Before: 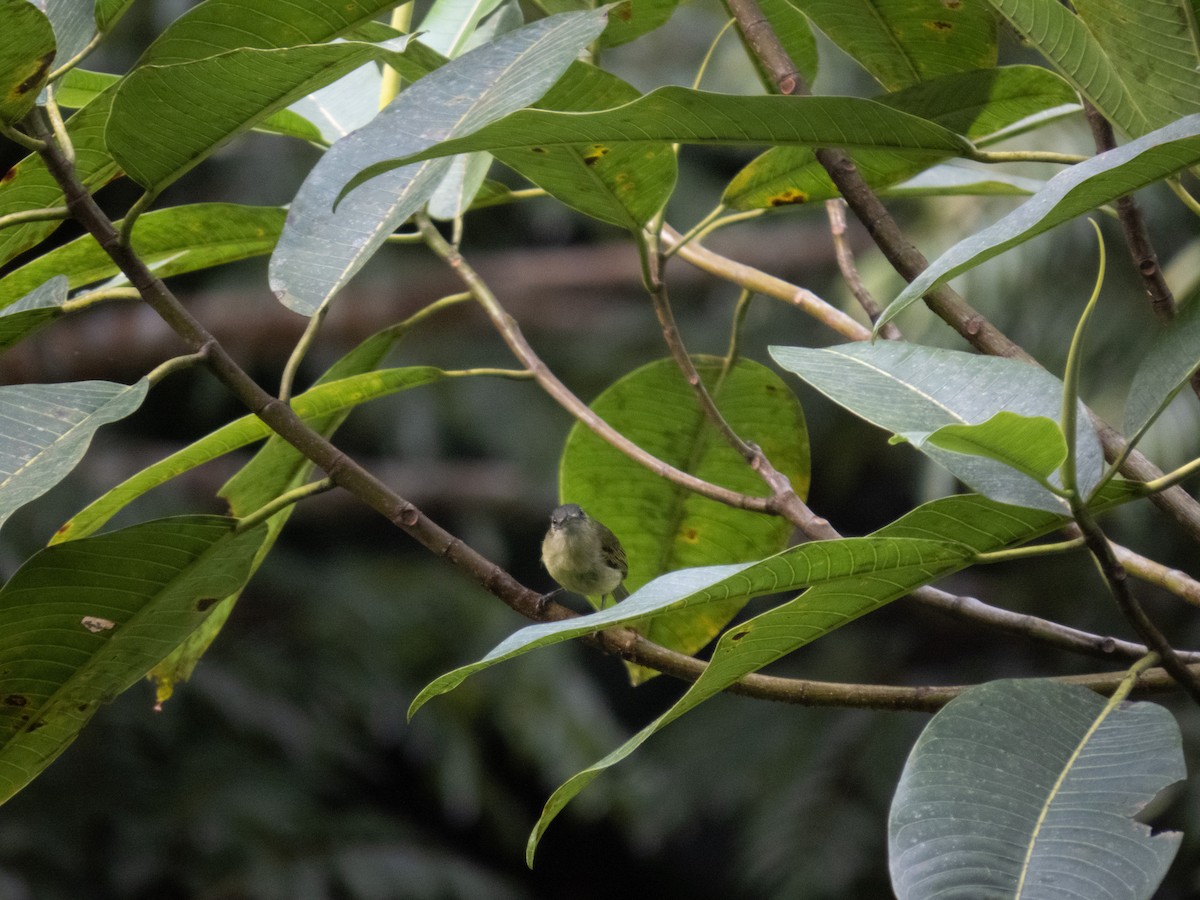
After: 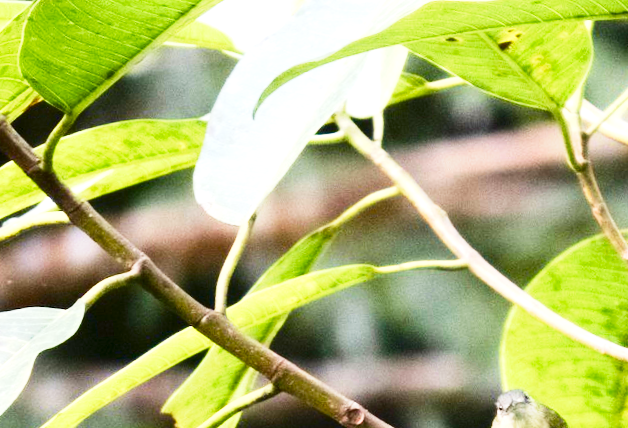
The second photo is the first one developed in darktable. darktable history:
exposure: black level correction 0, exposure 1.9 EV, compensate highlight preservation false
rotate and perspective: rotation -5°, crop left 0.05, crop right 0.952, crop top 0.11, crop bottom 0.89
base curve: curves: ch0 [(0, 0) (0.088, 0.125) (0.176, 0.251) (0.354, 0.501) (0.613, 0.749) (1, 0.877)], preserve colors none
contrast brightness saturation: contrast 0.21, brightness -0.11, saturation 0.21
crop and rotate: left 3.047%, top 7.509%, right 42.236%, bottom 37.598%
color balance rgb: linear chroma grading › shadows 32%, linear chroma grading › global chroma -2%, linear chroma grading › mid-tones 4%, perceptual saturation grading › global saturation -2%, perceptual saturation grading › highlights -8%, perceptual saturation grading › mid-tones 8%, perceptual saturation grading › shadows 4%, perceptual brilliance grading › highlights 8%, perceptual brilliance grading › mid-tones 4%, perceptual brilliance grading › shadows 2%, global vibrance 16%, saturation formula JzAzBz (2021)
